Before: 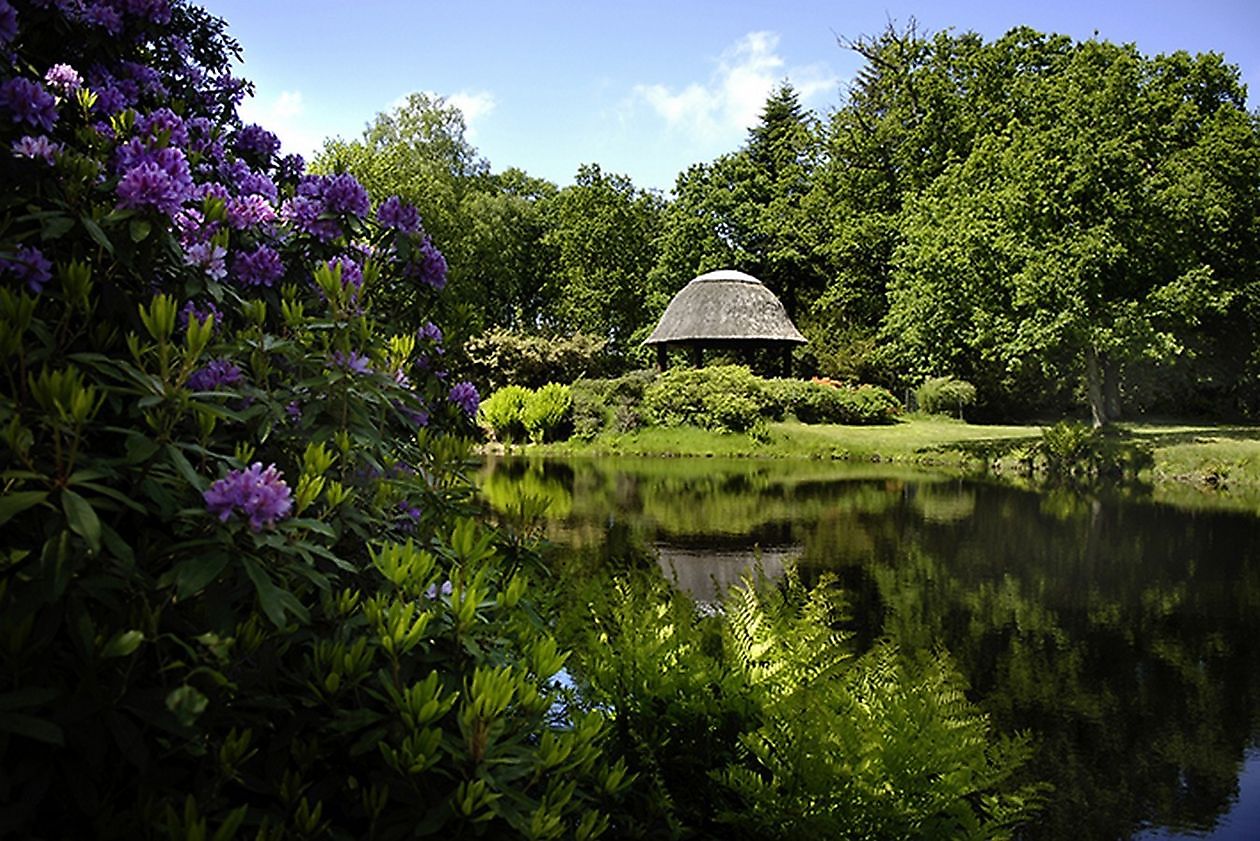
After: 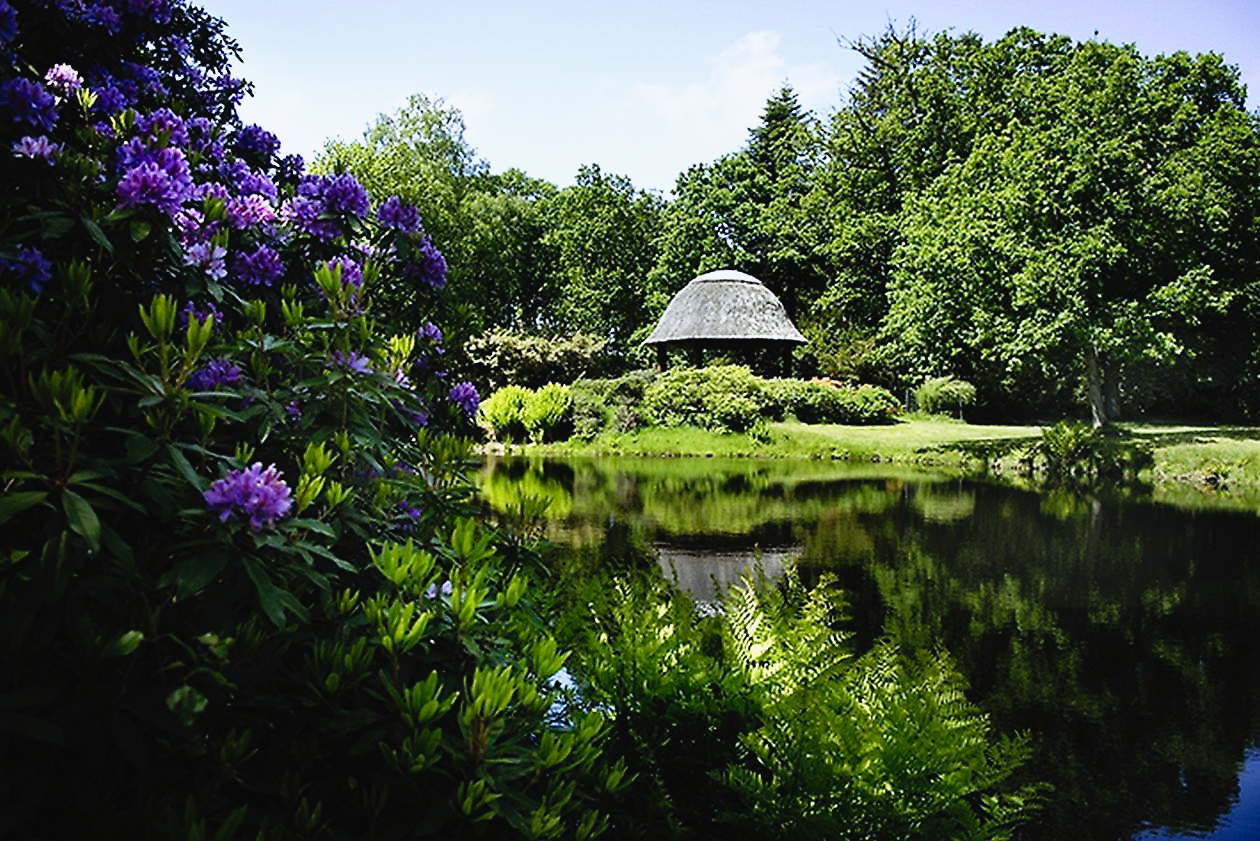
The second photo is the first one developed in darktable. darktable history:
color calibration: x 0.37, y 0.382, temperature 4314.07 K
tone curve: curves: ch0 [(0, 0.023) (0.113, 0.084) (0.285, 0.301) (0.673, 0.796) (0.845, 0.932) (0.994, 0.971)]; ch1 [(0, 0) (0.456, 0.437) (0.498, 0.5) (0.57, 0.559) (0.631, 0.639) (1, 1)]; ch2 [(0, 0) (0.417, 0.44) (0.46, 0.453) (0.502, 0.507) (0.55, 0.57) (0.67, 0.712) (1, 1)], preserve colors none
